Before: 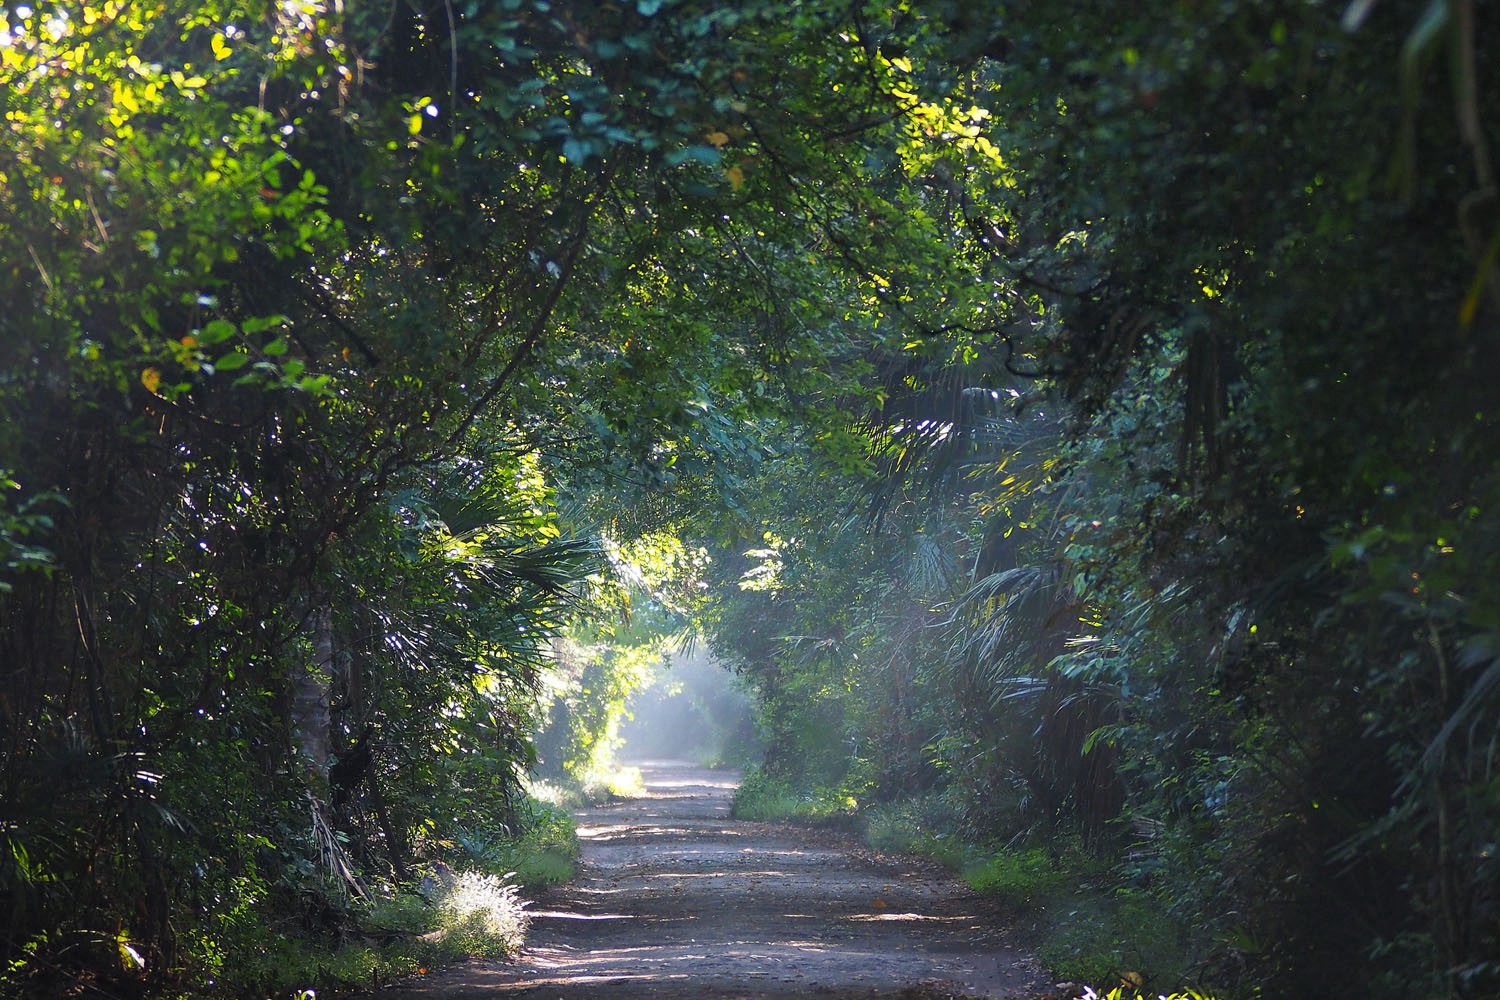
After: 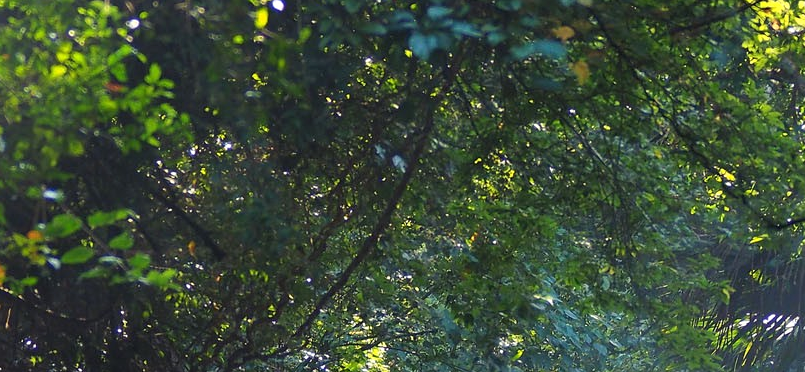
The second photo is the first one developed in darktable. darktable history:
exposure: exposure 0.151 EV, compensate exposure bias true, compensate highlight preservation false
crop: left 10.274%, top 10.686%, right 36.035%, bottom 52.083%
